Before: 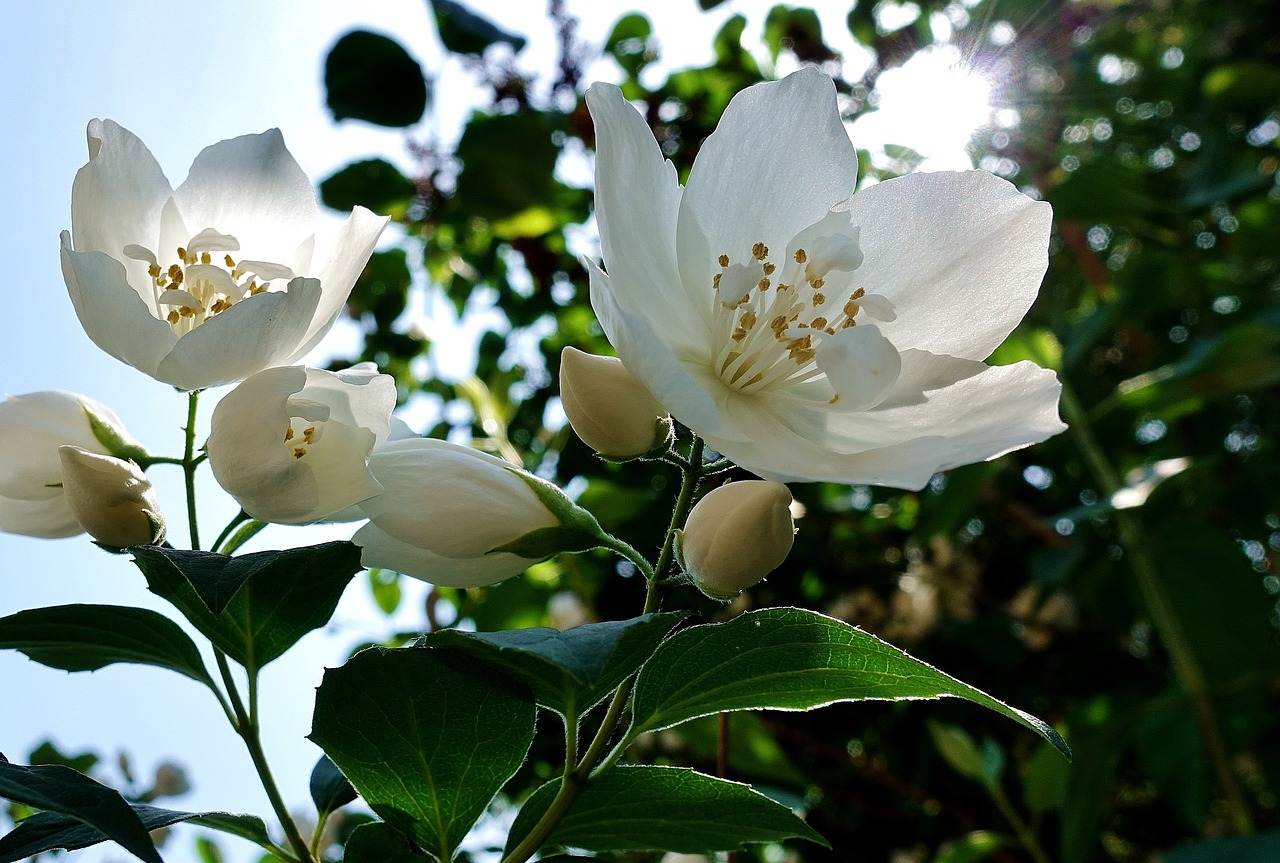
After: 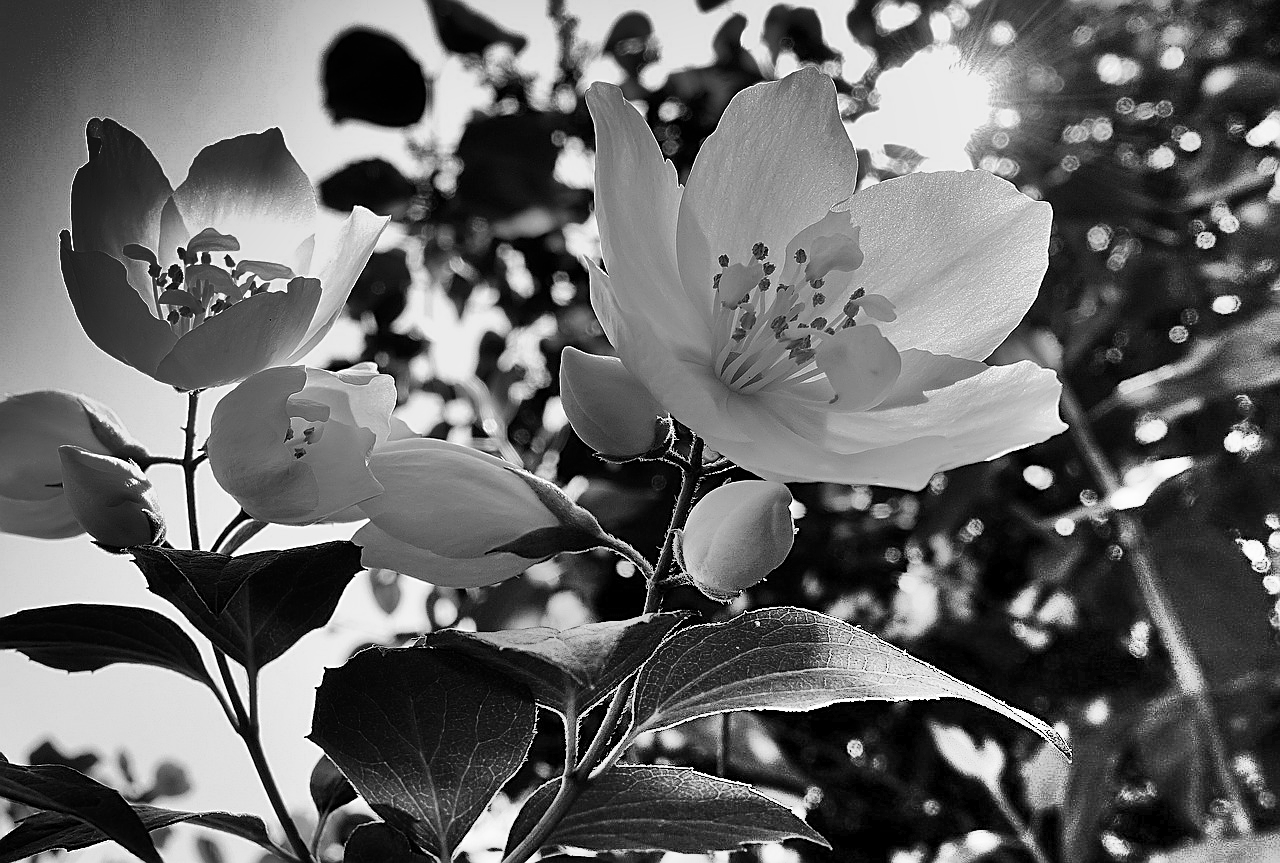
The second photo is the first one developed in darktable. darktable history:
color balance rgb: power › hue 212.31°, linear chroma grading › global chroma 41.645%, perceptual saturation grading › global saturation -1.64%, perceptual saturation grading › highlights -7.513%, perceptual saturation grading › mid-tones 8.274%, perceptual saturation grading › shadows 4.11%, global vibrance 20%
sharpen: on, module defaults
color calibration: output gray [0.253, 0.26, 0.487, 0], gray › normalize channels true, illuminant same as pipeline (D50), adaptation XYZ, x 0.346, y 0.358, temperature 5016.98 K, gamut compression 0.028
shadows and highlights: radius 123.7, shadows 98.98, white point adjustment -2.82, highlights -99.91, highlights color adjustment 32.12%, soften with gaussian
